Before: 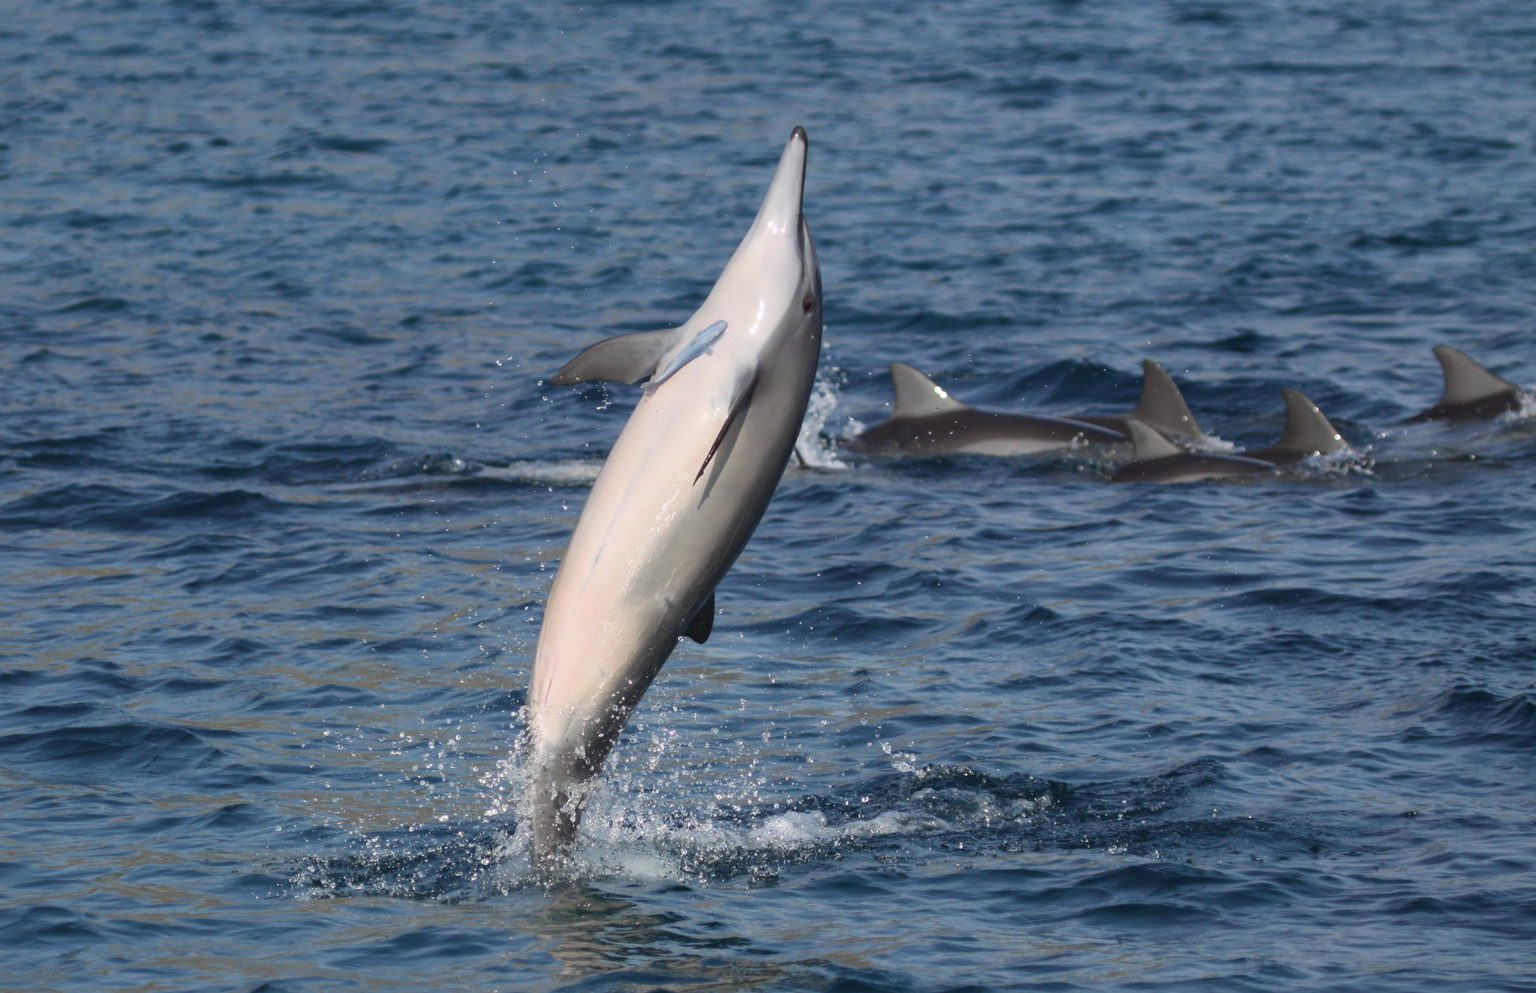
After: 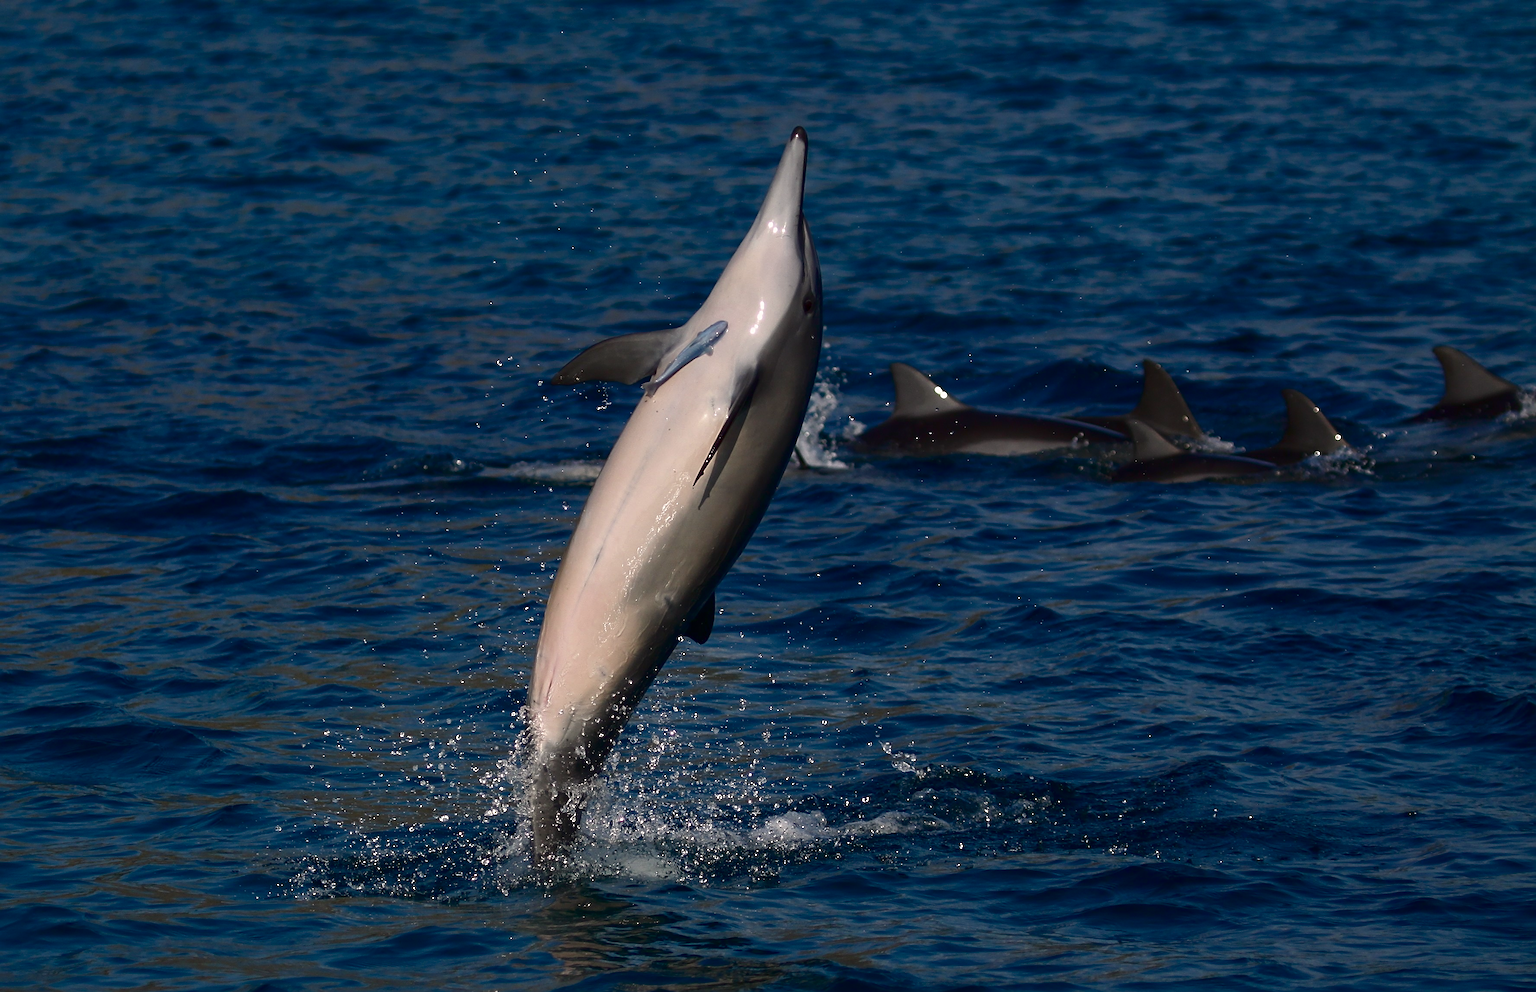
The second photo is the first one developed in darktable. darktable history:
contrast brightness saturation: brightness -0.51
color balance rgb: power › luminance 1.509%, highlights gain › chroma 1.341%, highlights gain › hue 54.93°, perceptual saturation grading › global saturation 20%, perceptual saturation grading › highlights -24.728%, perceptual saturation grading › shadows 24.684%, global vibrance 21.321%
sharpen: radius 2.544, amount 0.632
